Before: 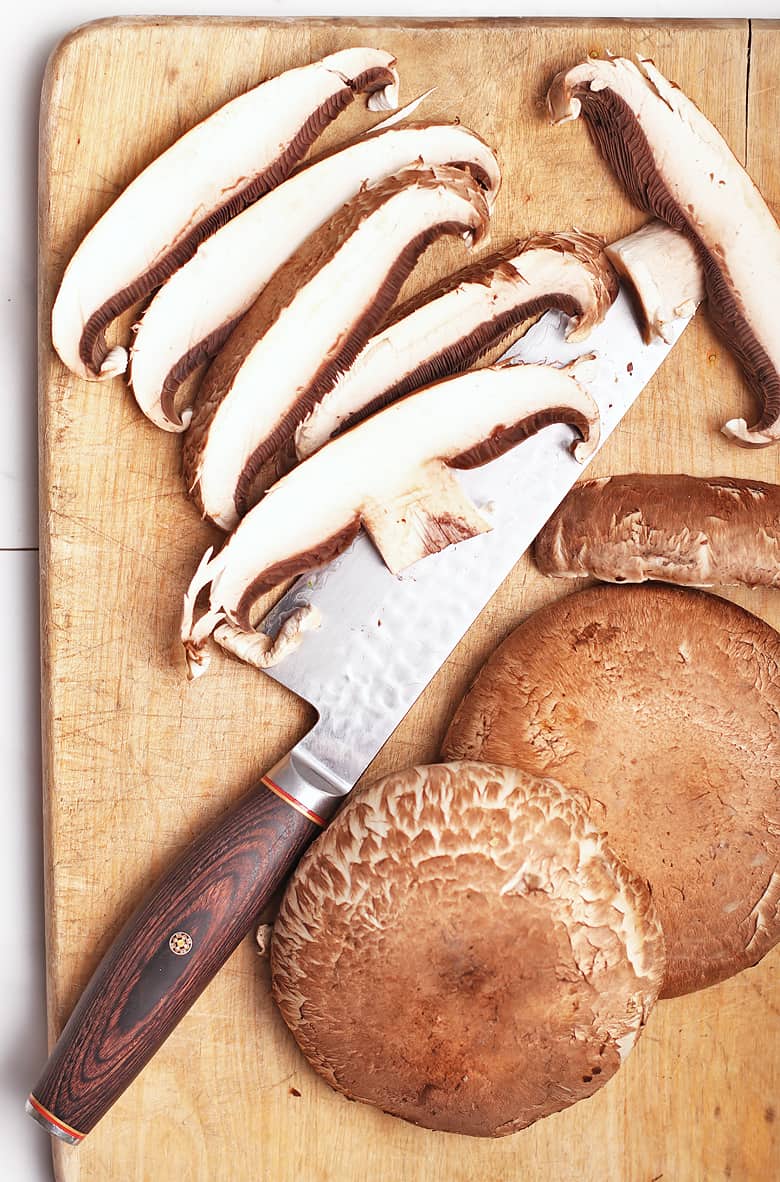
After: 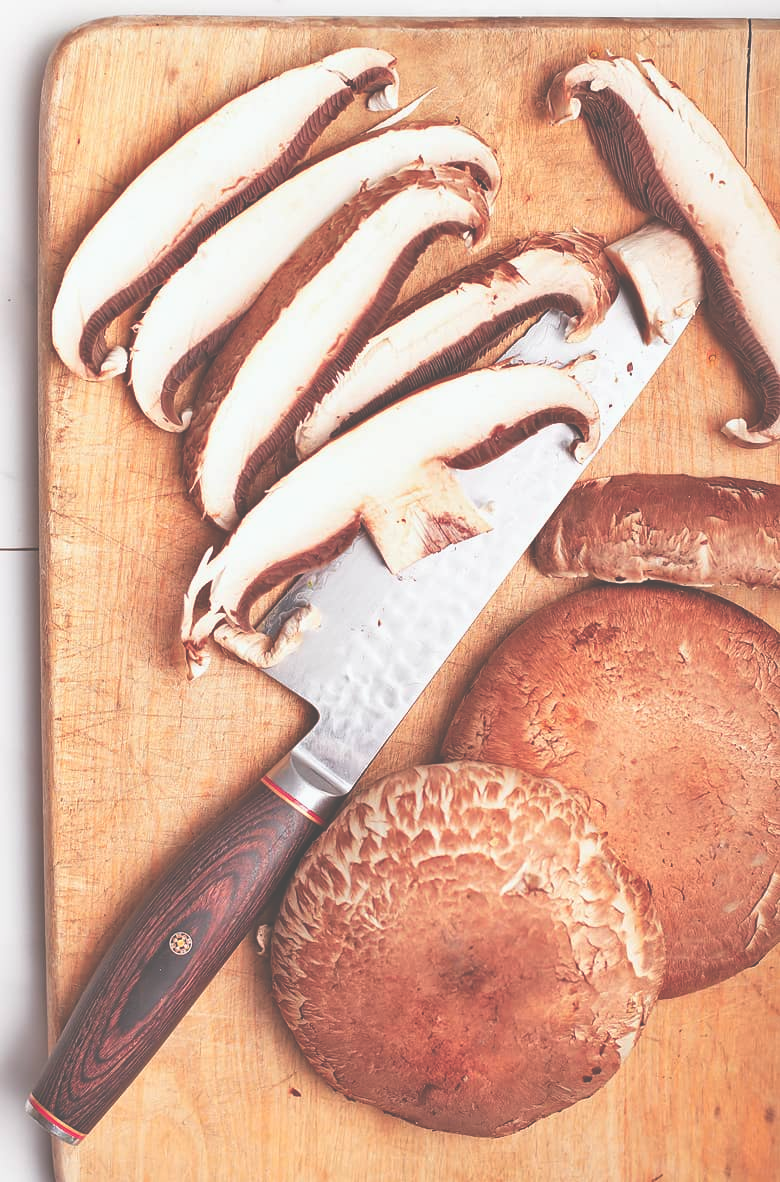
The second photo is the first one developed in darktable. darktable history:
exposure: black level correction -0.064, exposure -0.049 EV, compensate exposure bias true, compensate highlight preservation false
color zones: curves: ch1 [(0.24, 0.634) (0.75, 0.5)]; ch2 [(0.253, 0.437) (0.745, 0.491)]
